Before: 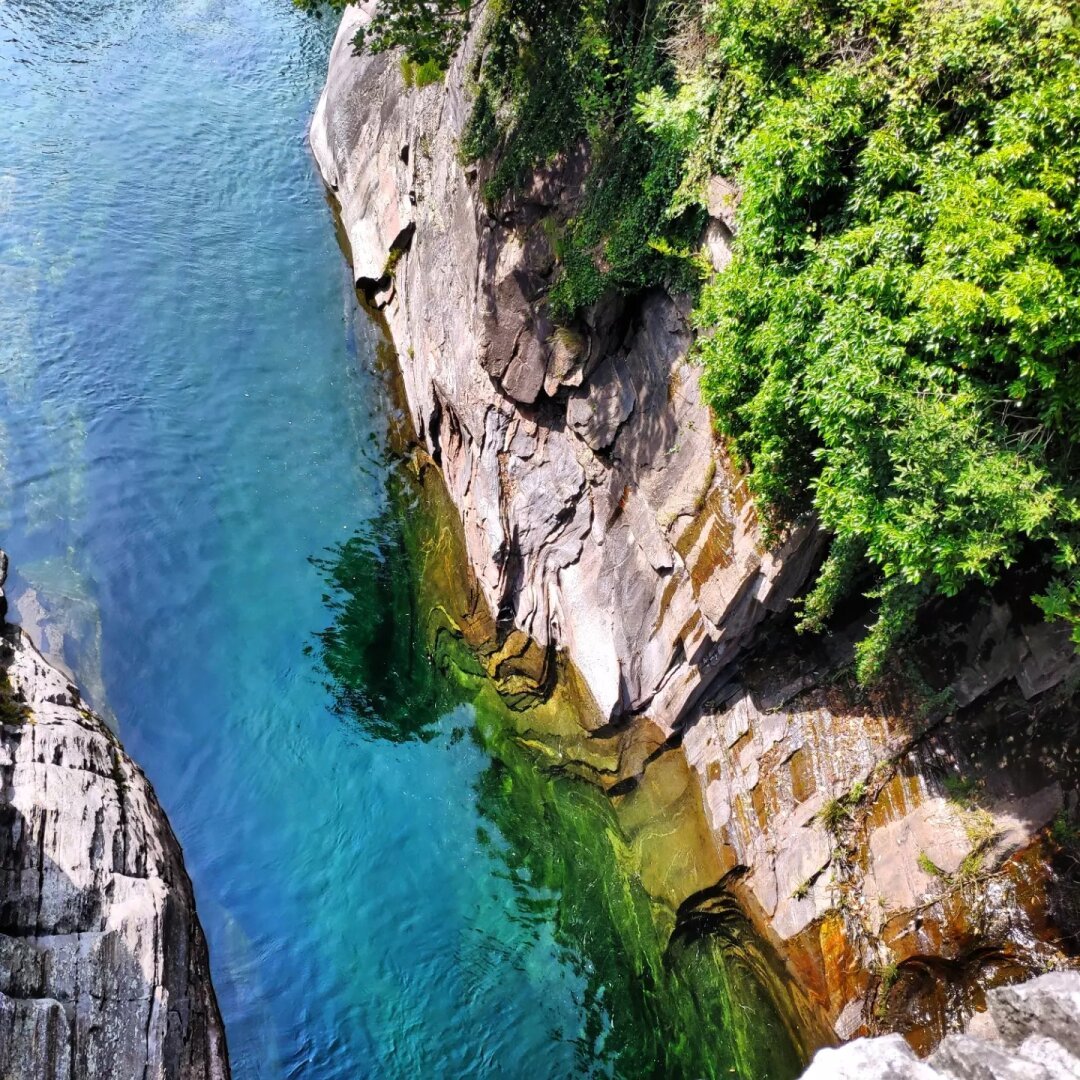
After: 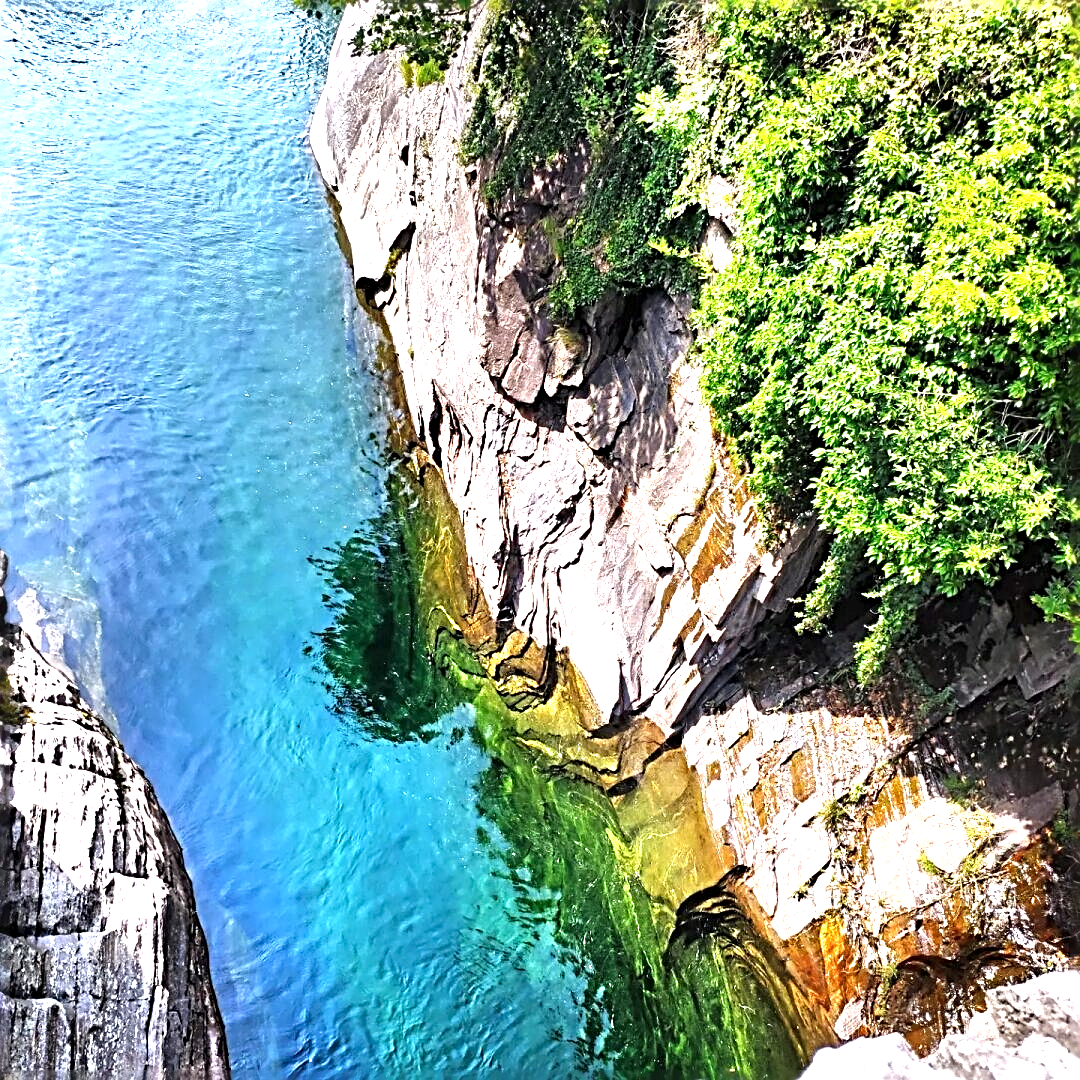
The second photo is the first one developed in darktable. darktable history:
exposure: black level correction 0, exposure 1.1 EV, compensate exposure bias true, compensate highlight preservation false
white balance: emerald 1
sharpen: radius 3.69, amount 0.928
